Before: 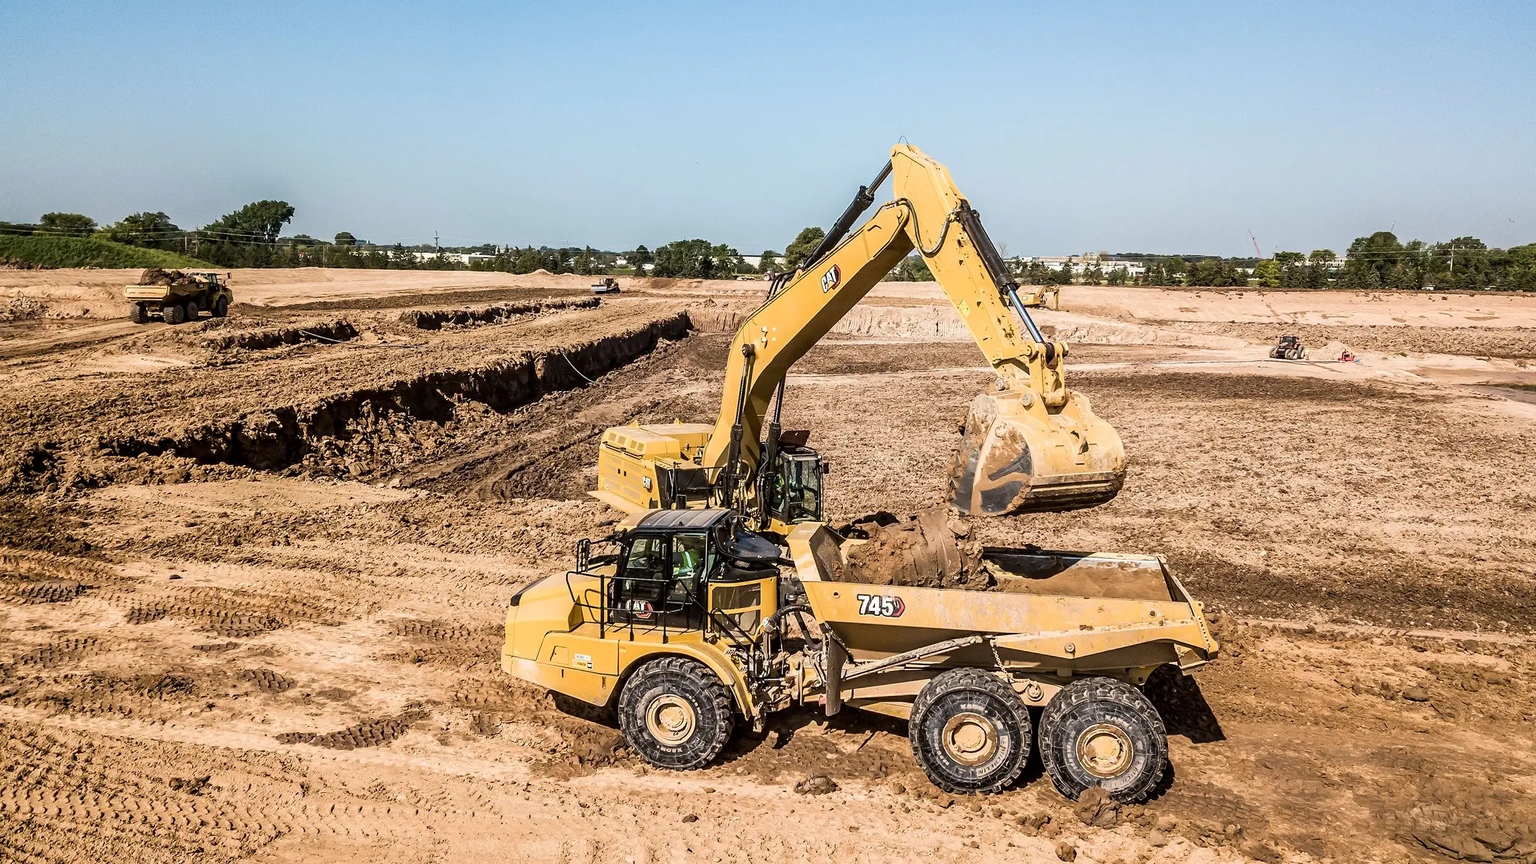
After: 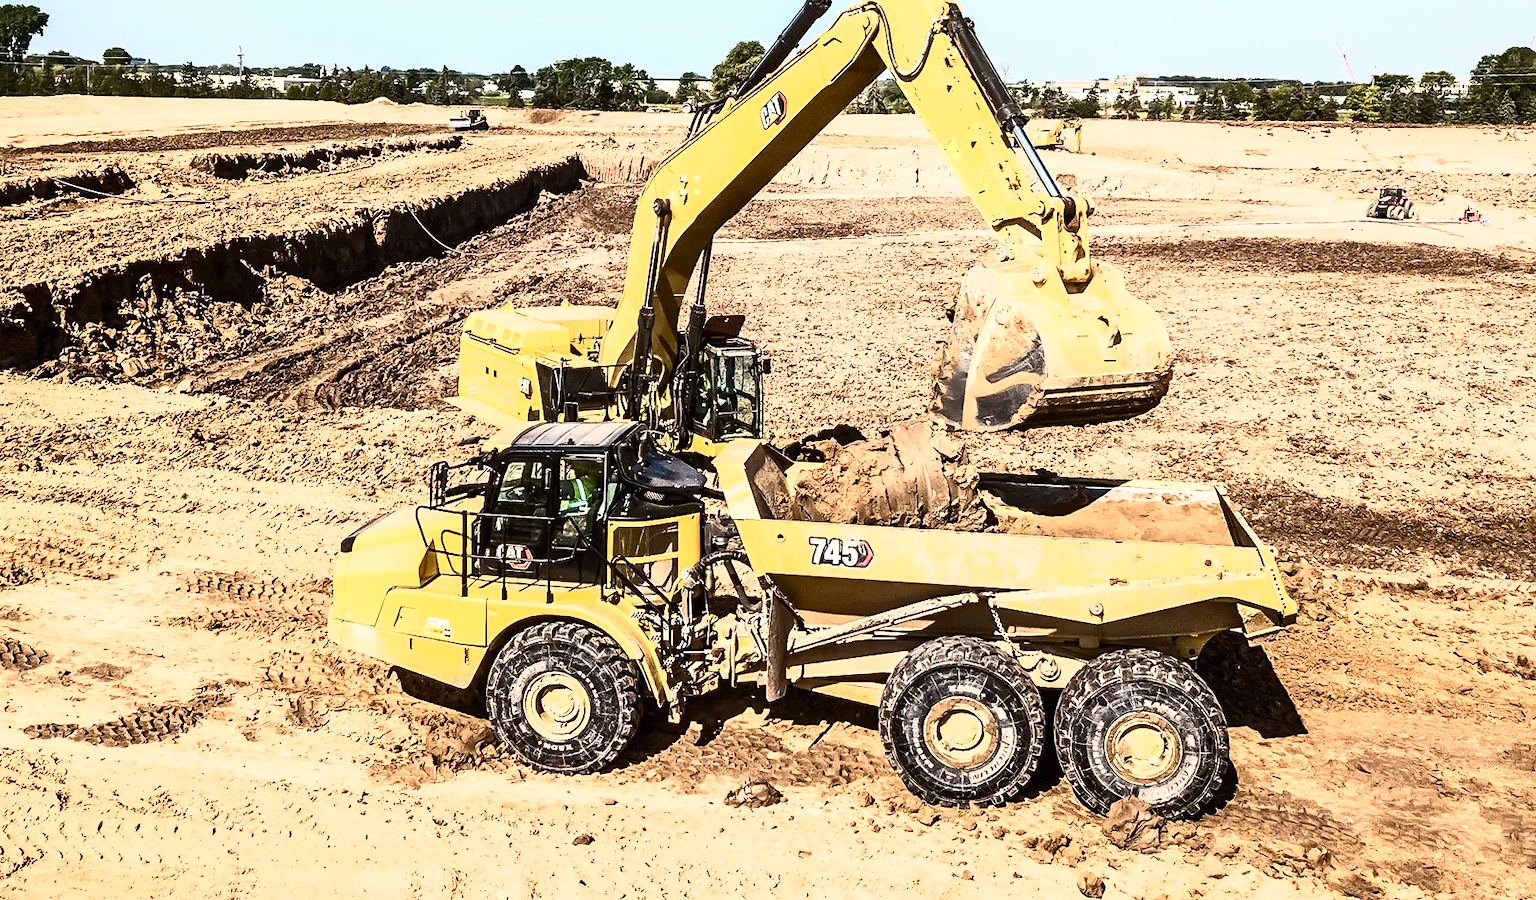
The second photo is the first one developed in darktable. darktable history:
crop: left 16.871%, top 22.857%, right 9.116%
contrast brightness saturation: contrast 0.62, brightness 0.34, saturation 0.14
